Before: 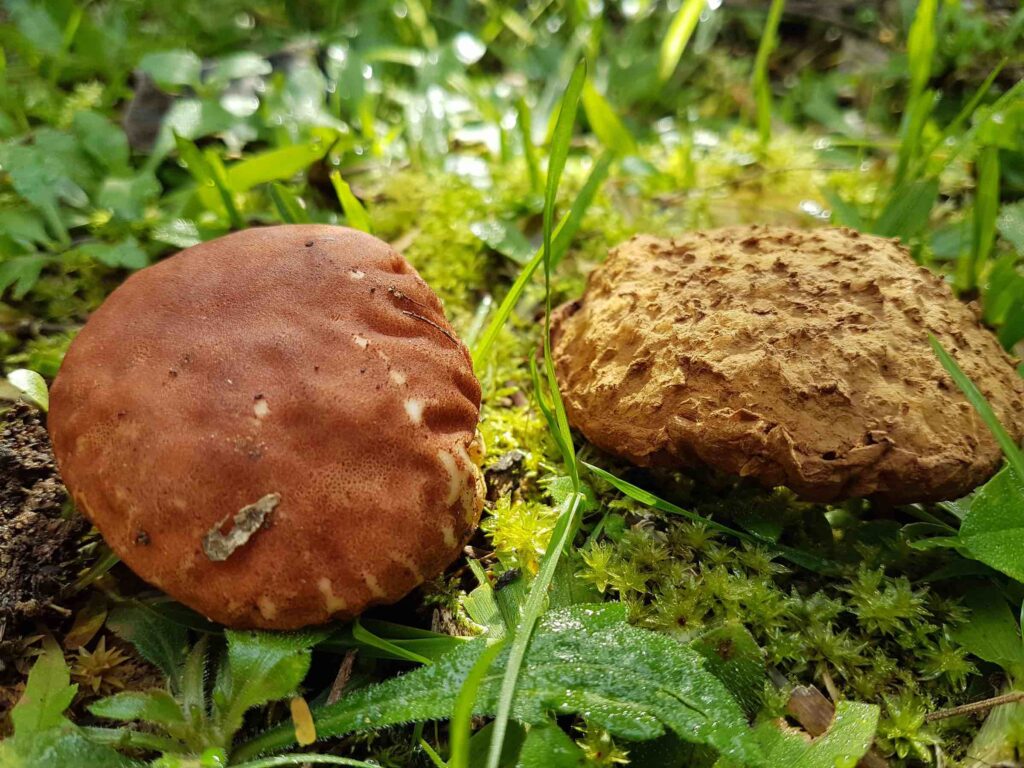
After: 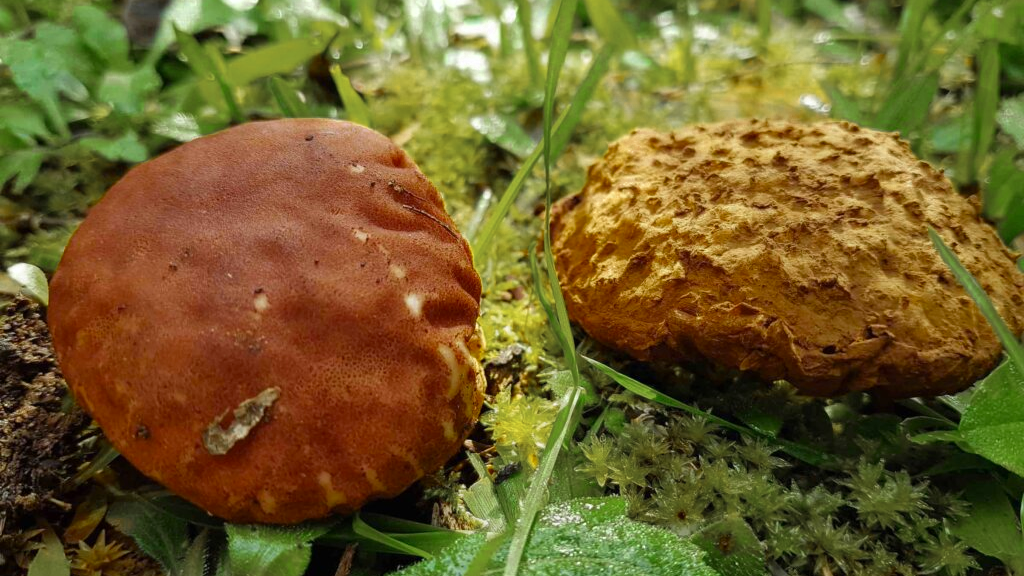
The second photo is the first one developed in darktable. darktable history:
crop: top 13.819%, bottom 11.169%
color zones: curves: ch0 [(0.11, 0.396) (0.195, 0.36) (0.25, 0.5) (0.303, 0.412) (0.357, 0.544) (0.75, 0.5) (0.967, 0.328)]; ch1 [(0, 0.468) (0.112, 0.512) (0.202, 0.6) (0.25, 0.5) (0.307, 0.352) (0.357, 0.544) (0.75, 0.5) (0.963, 0.524)]
